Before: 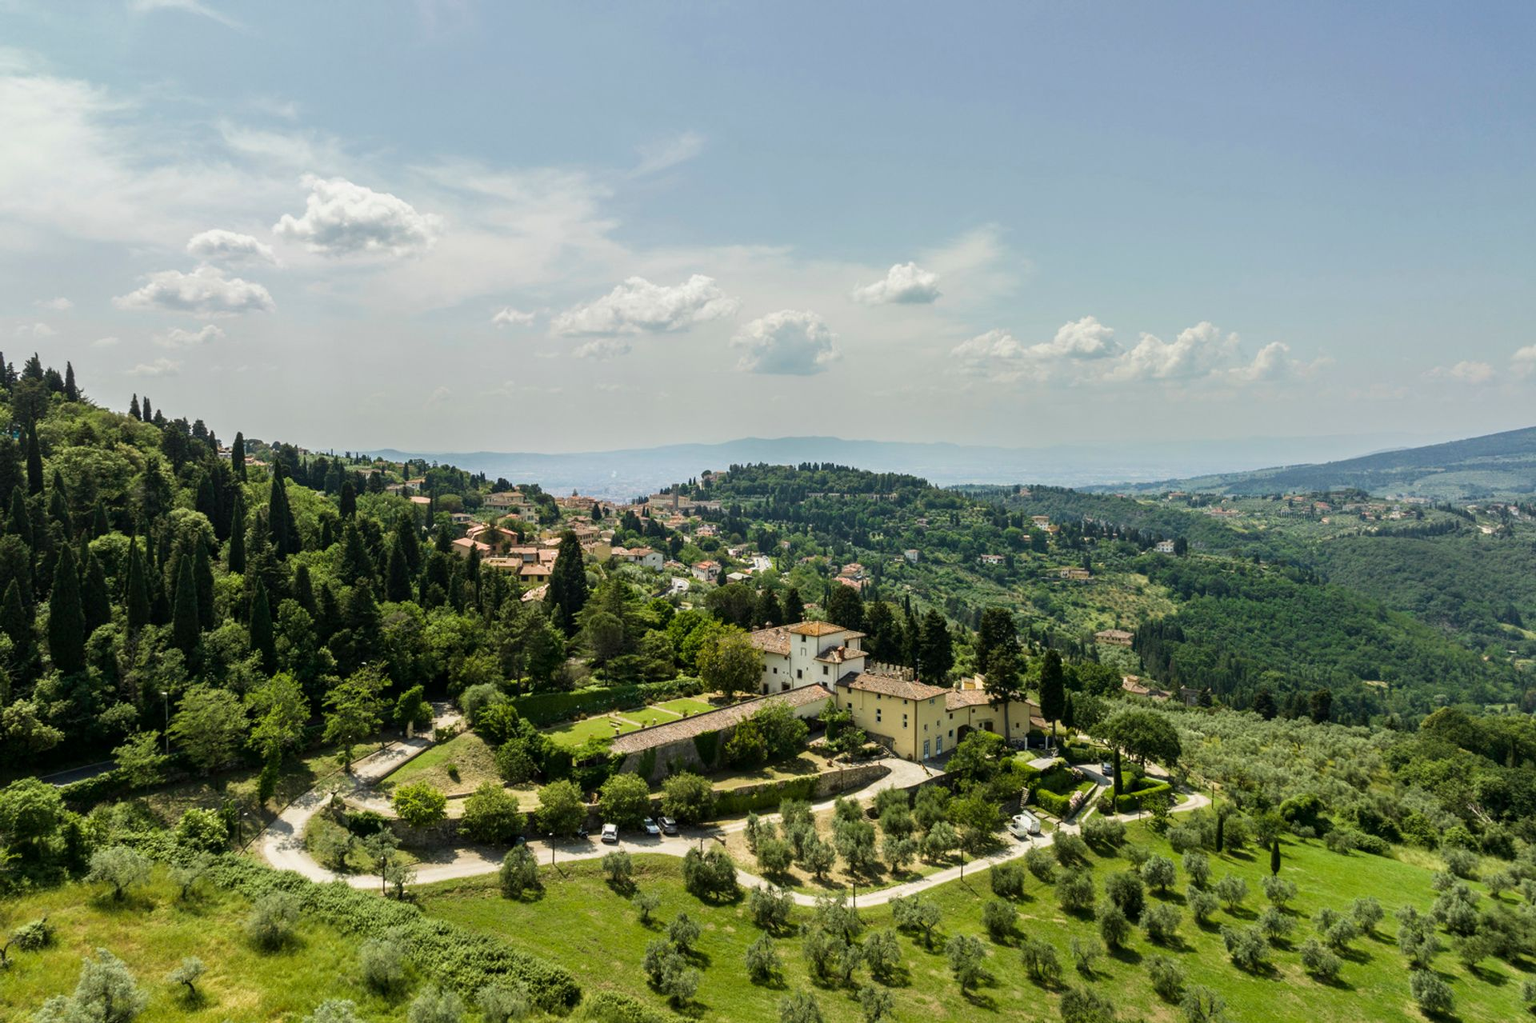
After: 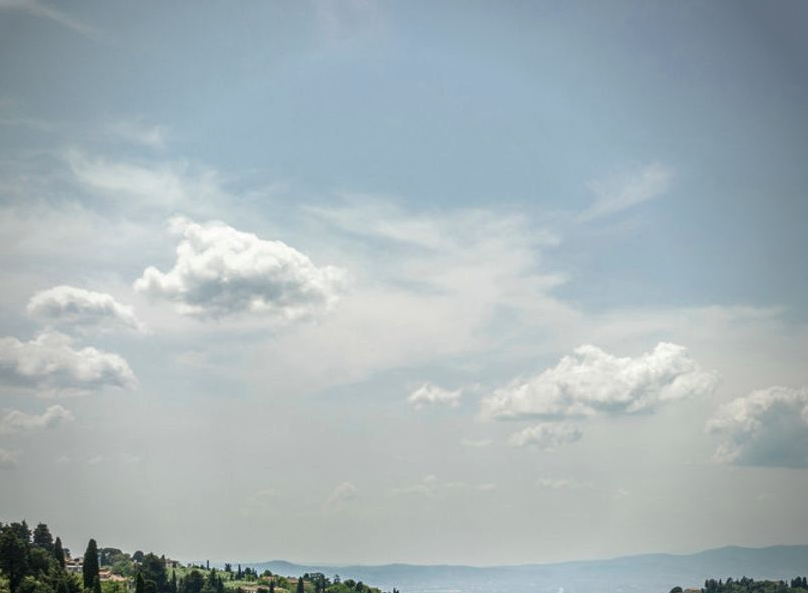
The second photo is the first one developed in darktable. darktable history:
crop and rotate: left 10.813%, top 0.088%, right 47.072%, bottom 53.507%
local contrast: on, module defaults
vignetting: fall-off start 71.59%, brightness -0.581, saturation -0.119, center (-0.034, 0.152)
